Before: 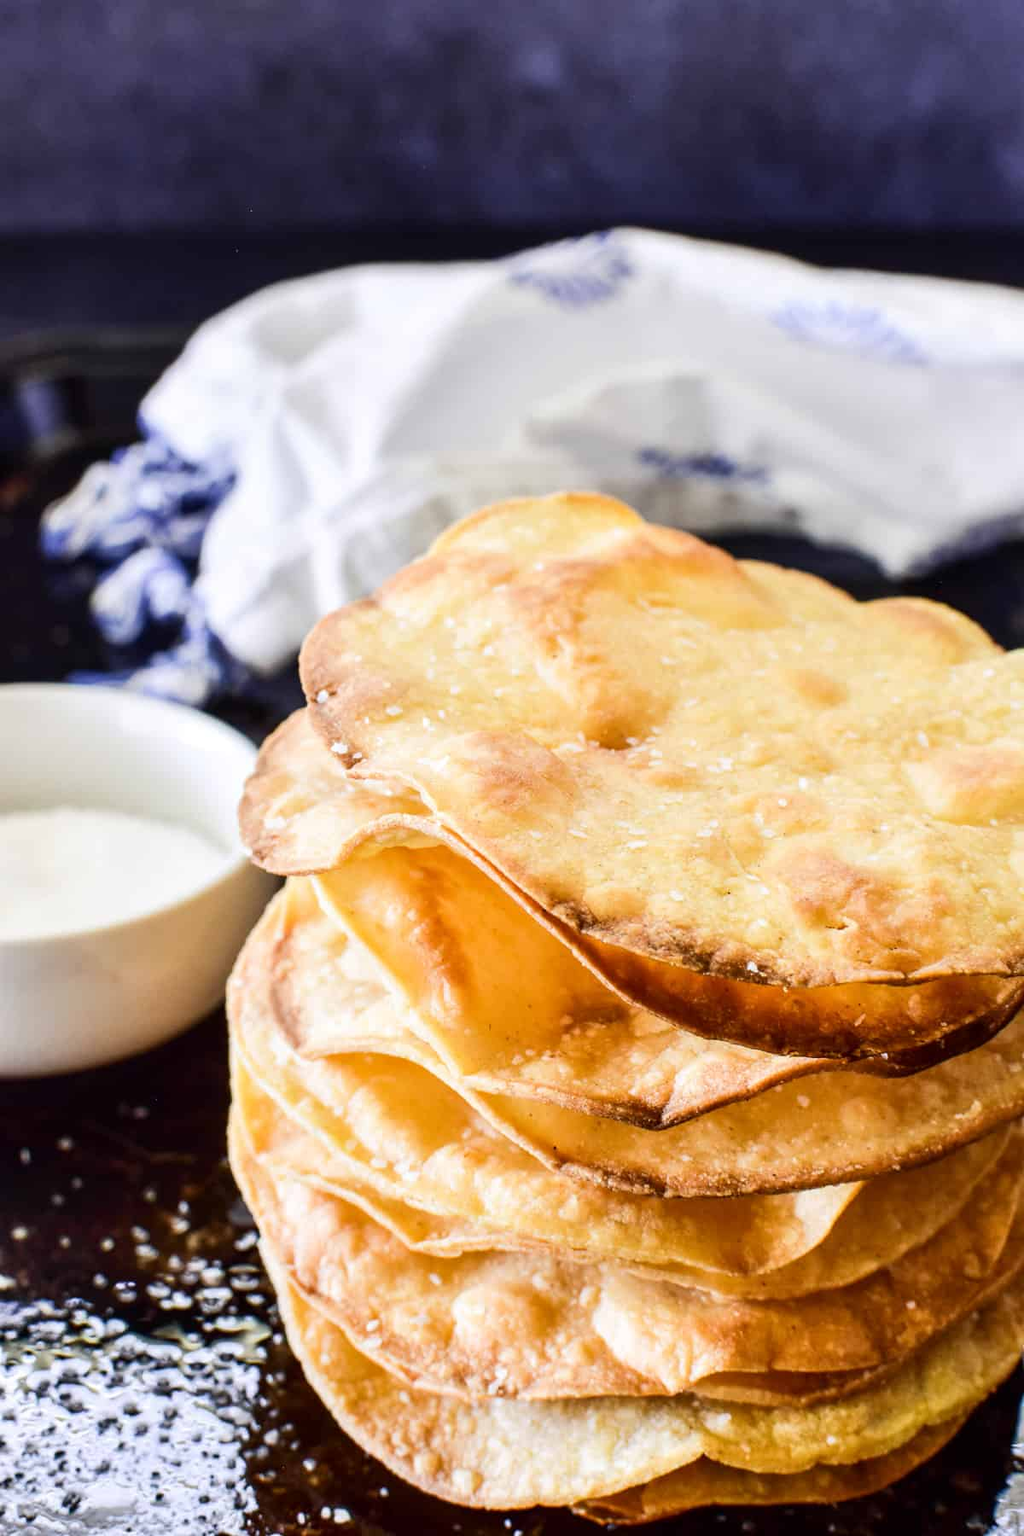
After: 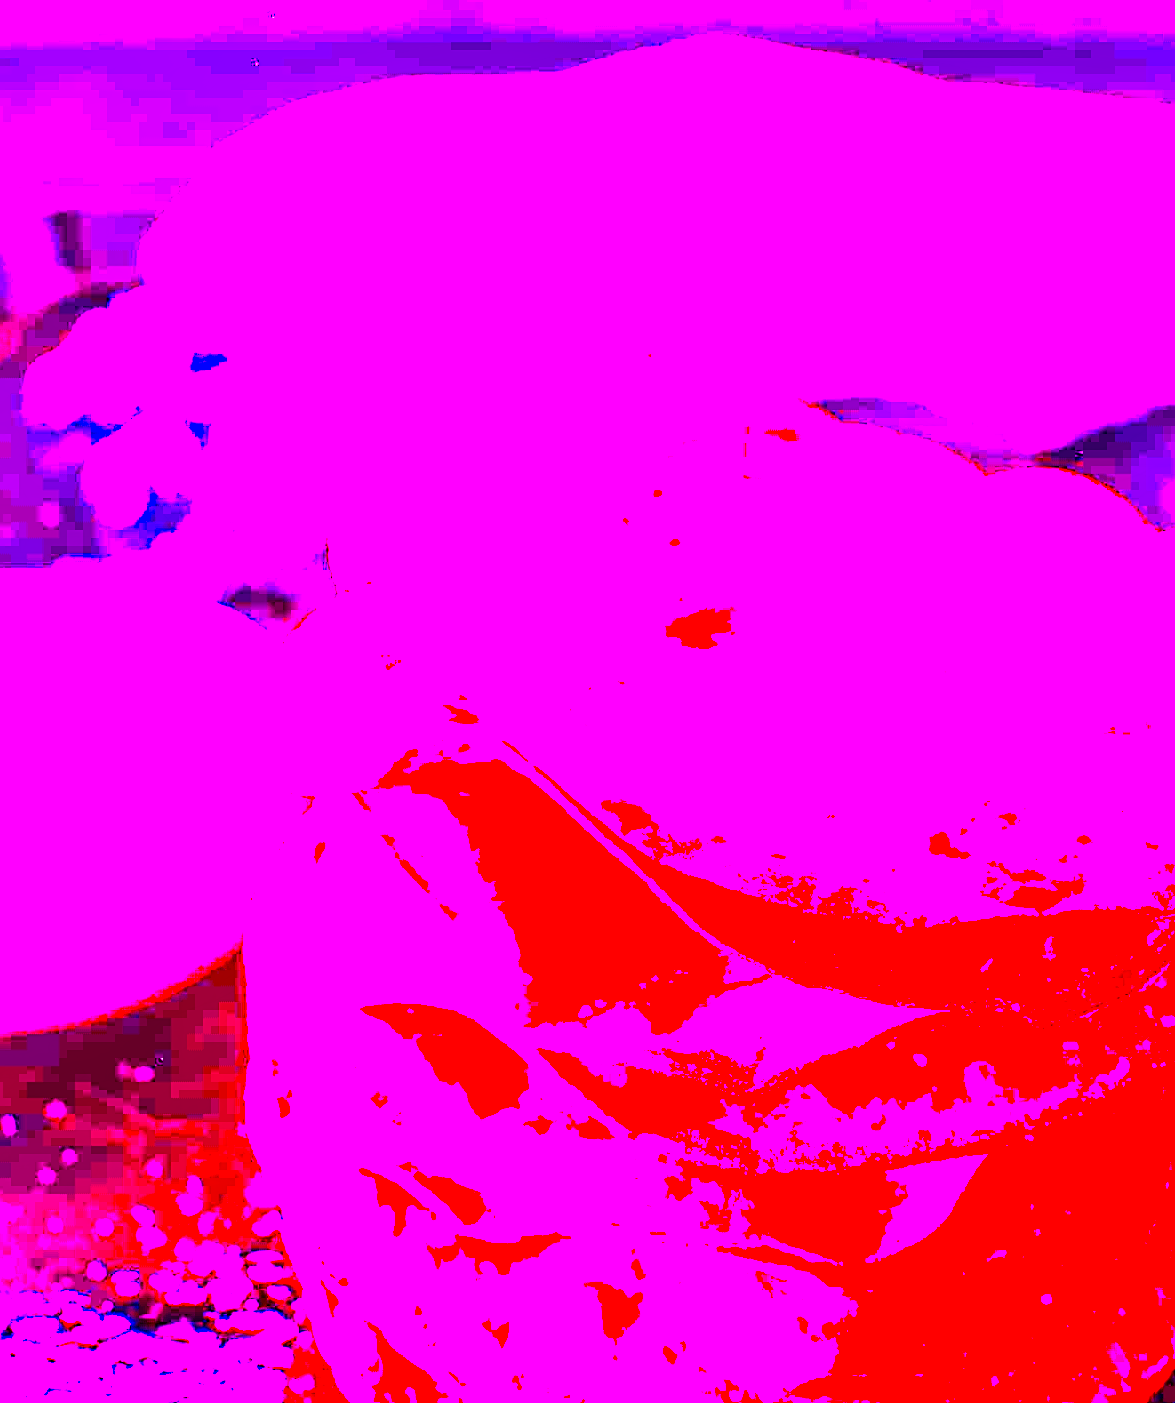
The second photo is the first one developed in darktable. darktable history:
contrast equalizer: octaves 7, y [[0.6 ×6], [0.55 ×6], [0 ×6], [0 ×6], [0 ×6]], mix 0.29
color balance: lift [1, 1.001, 0.999, 1.001], gamma [1, 1.004, 1.007, 0.993], gain [1, 0.991, 0.987, 1.013], contrast 10%, output saturation 120%
sharpen: on, module defaults
crop and rotate: left 1.814%, top 12.818%, right 0.25%, bottom 9.225%
white balance: red 8, blue 8
